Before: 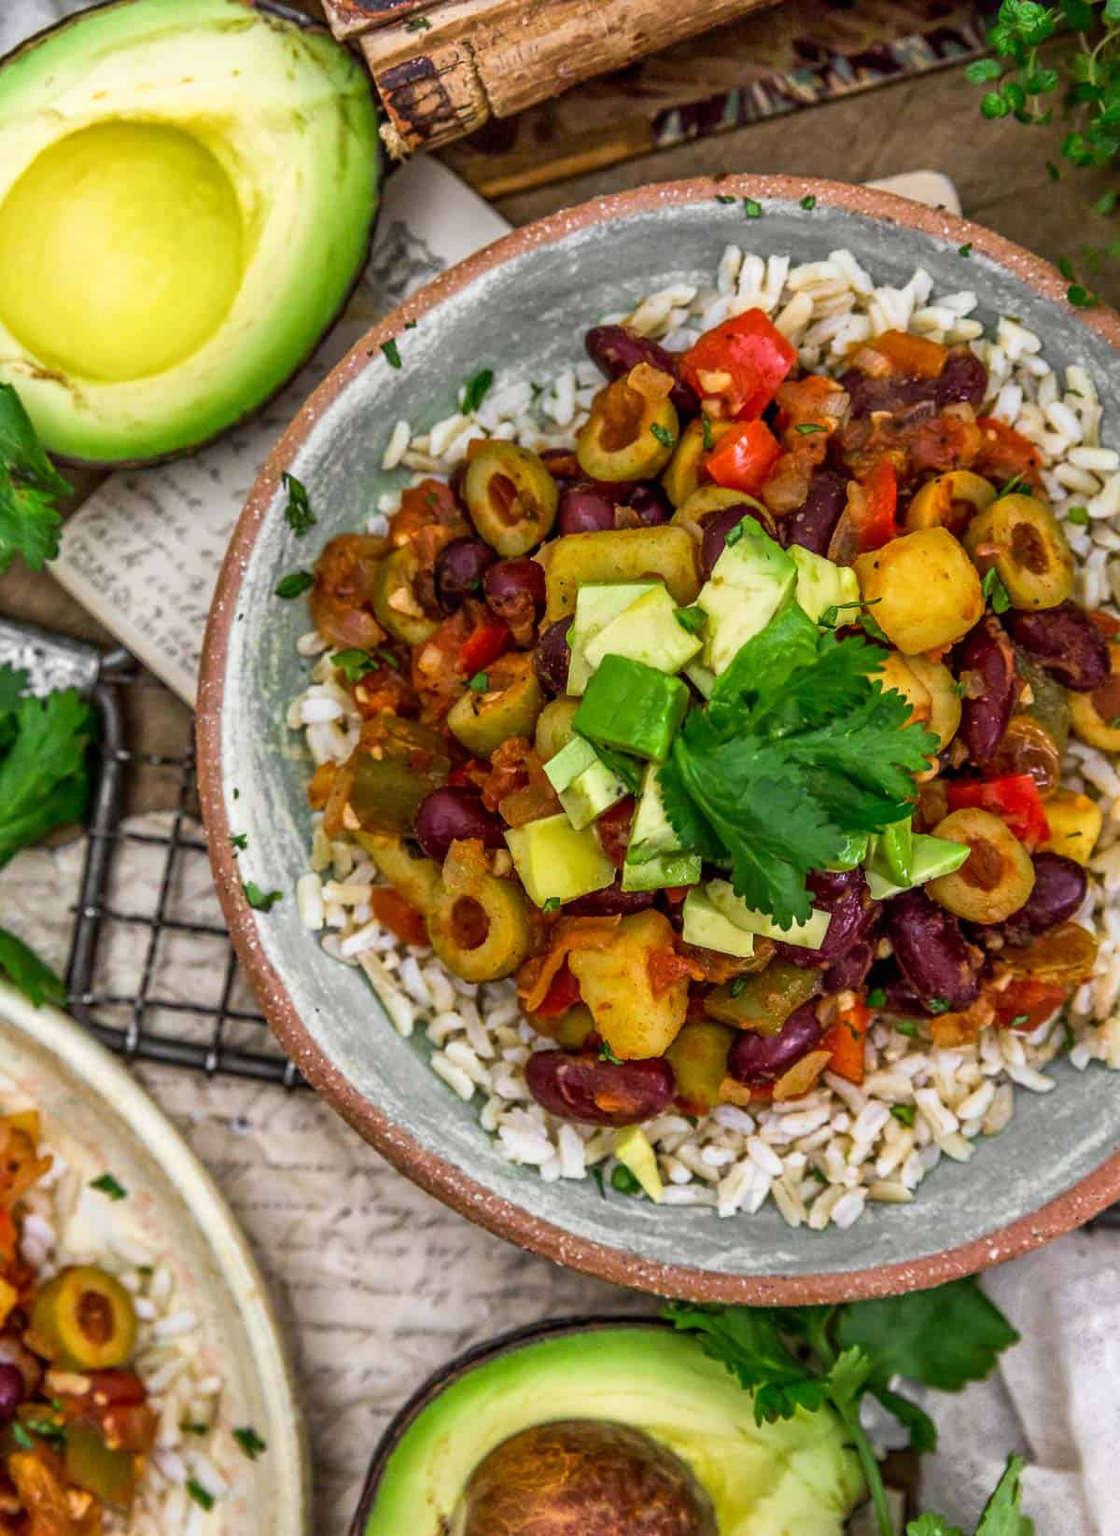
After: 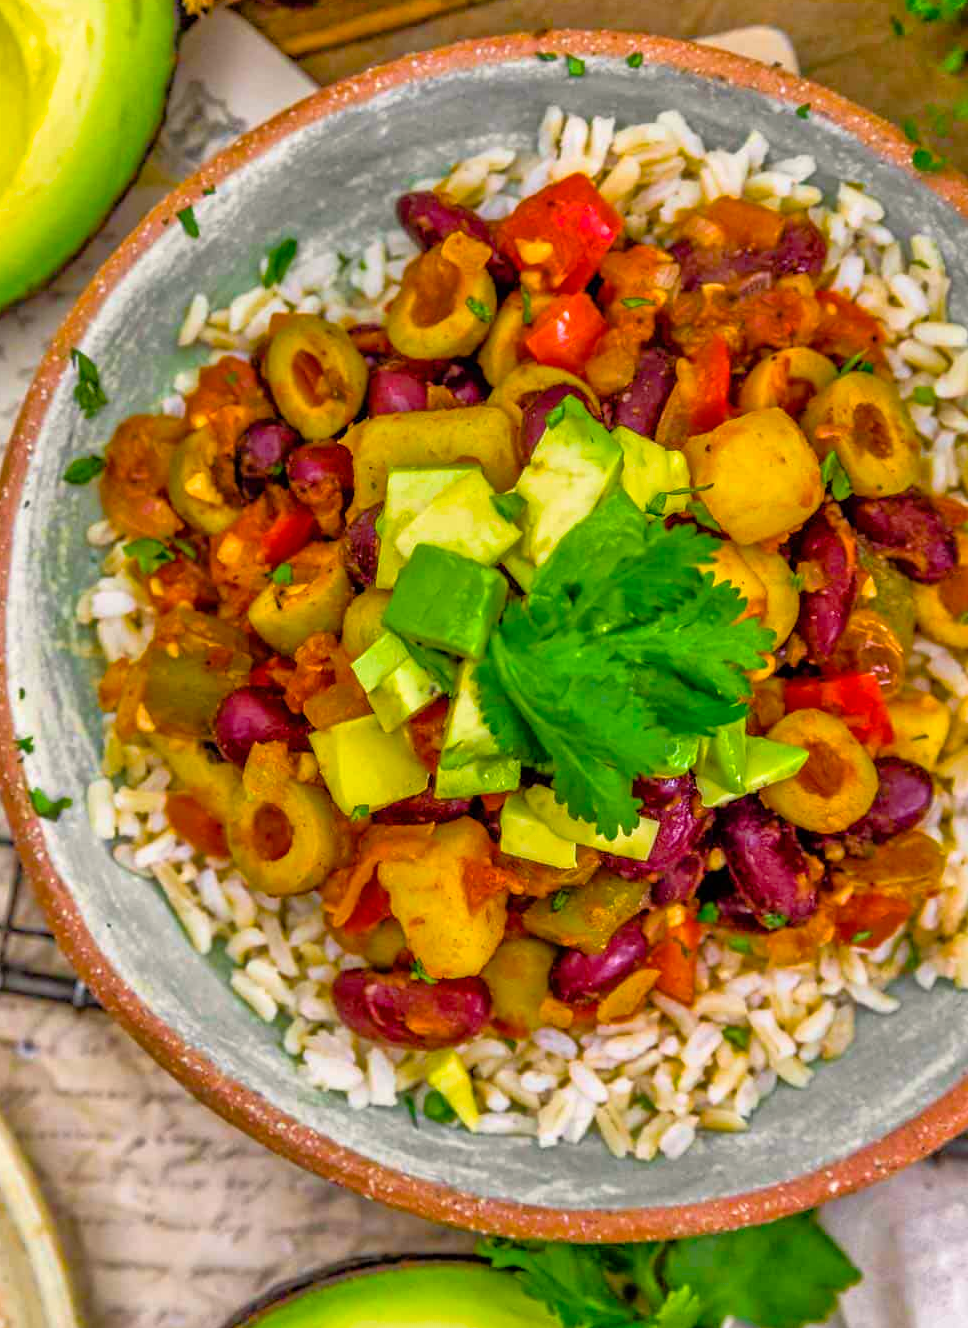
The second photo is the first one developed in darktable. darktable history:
crop: left 19.302%, top 9.565%, right 0.001%, bottom 9.698%
color balance rgb: highlights gain › chroma 1.056%, highlights gain › hue 60.11°, perceptual saturation grading › global saturation 19.557%, global vibrance 45.19%
tone equalizer: -7 EV 0.153 EV, -6 EV 0.574 EV, -5 EV 1.17 EV, -4 EV 1.33 EV, -3 EV 1.17 EV, -2 EV 0.6 EV, -1 EV 0.153 EV
